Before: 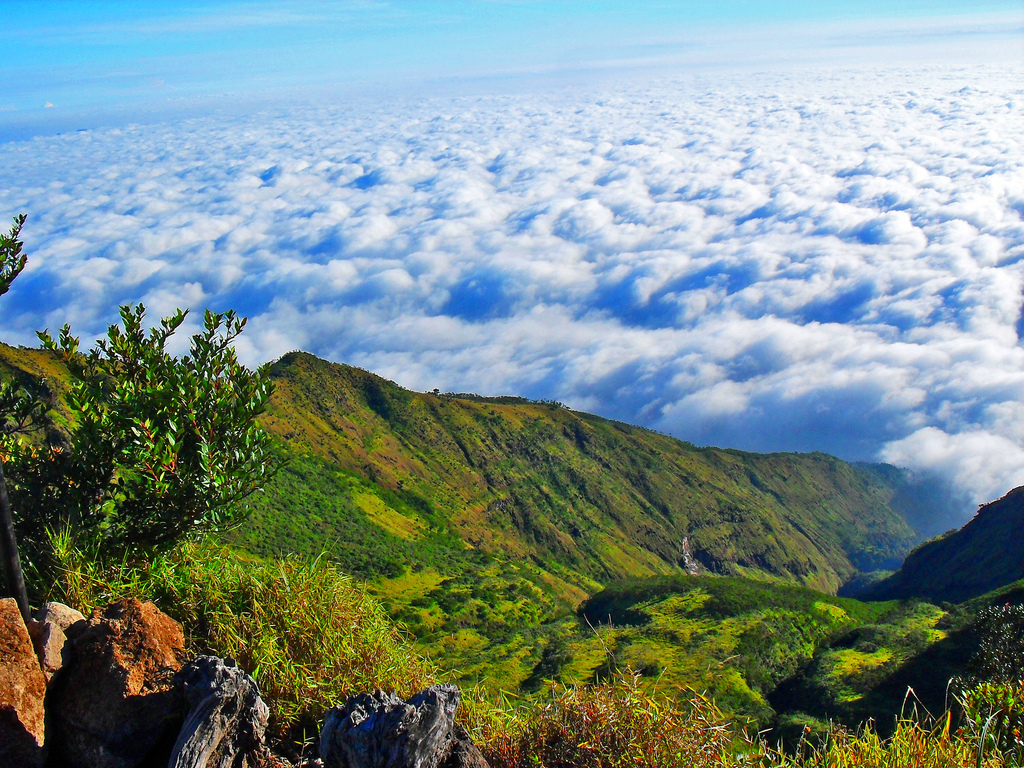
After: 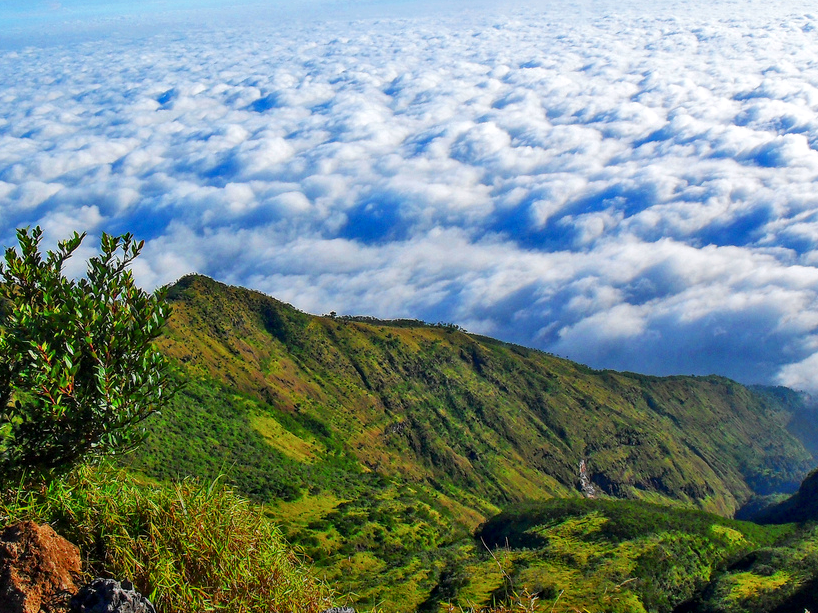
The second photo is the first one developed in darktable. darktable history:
crop and rotate: left 10.071%, top 10.071%, right 10.02%, bottom 10.02%
local contrast: on, module defaults
graduated density: rotation -180°, offset 27.42
tone equalizer: on, module defaults
